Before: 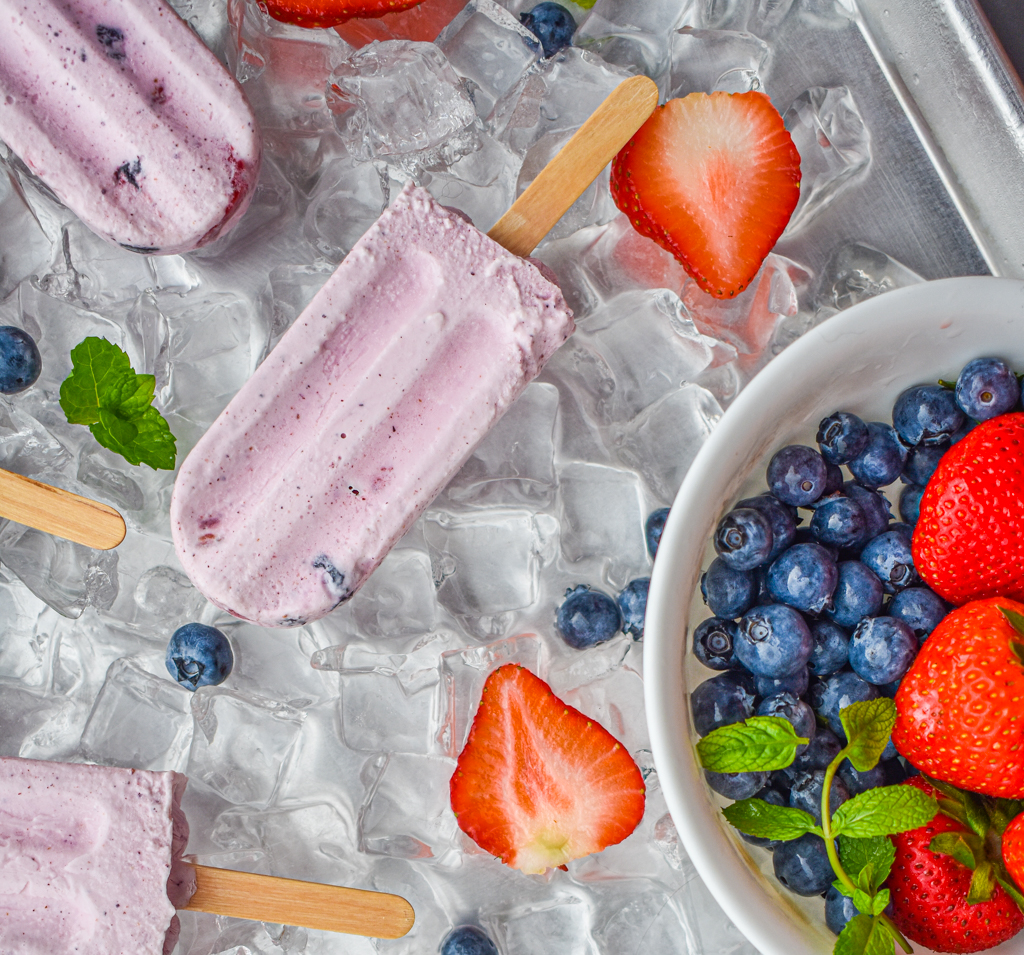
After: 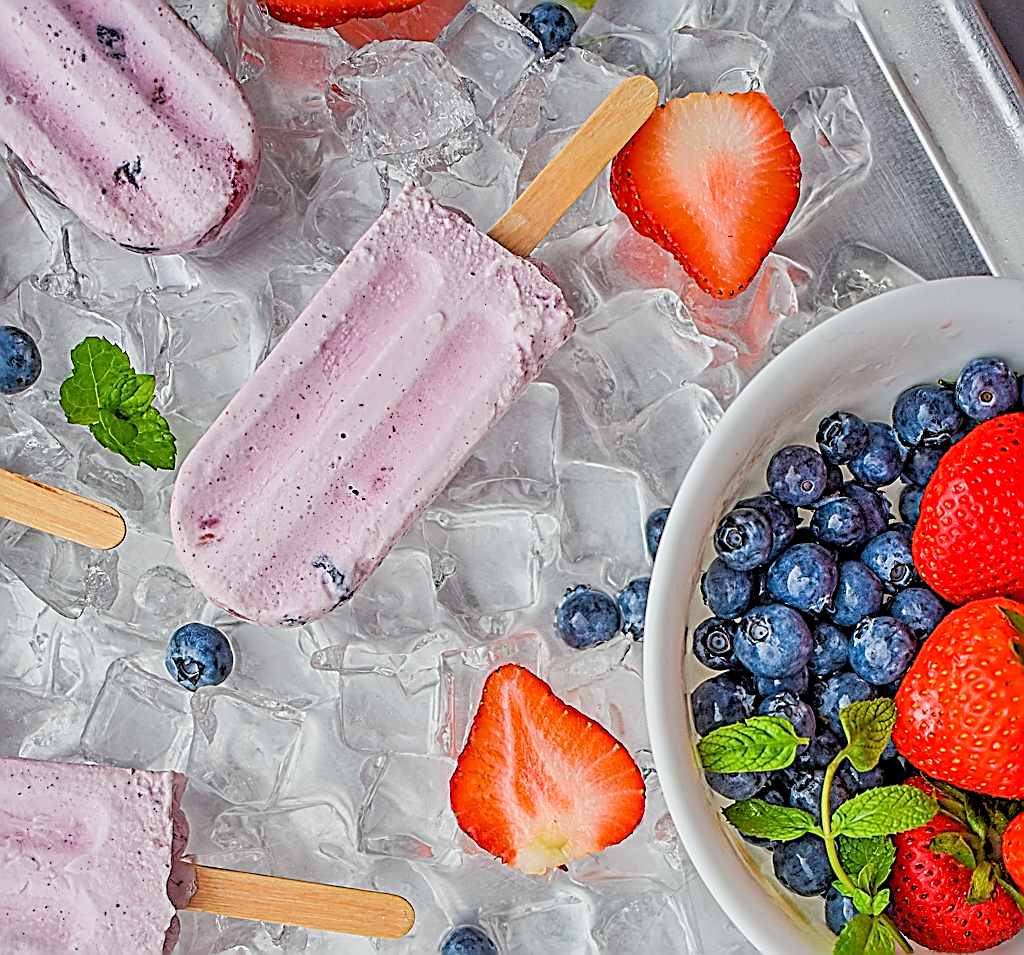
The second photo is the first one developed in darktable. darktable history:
rgb levels: preserve colors sum RGB, levels [[0.038, 0.433, 0.934], [0, 0.5, 1], [0, 0.5, 1]]
sharpen: amount 2
tone equalizer: on, module defaults
